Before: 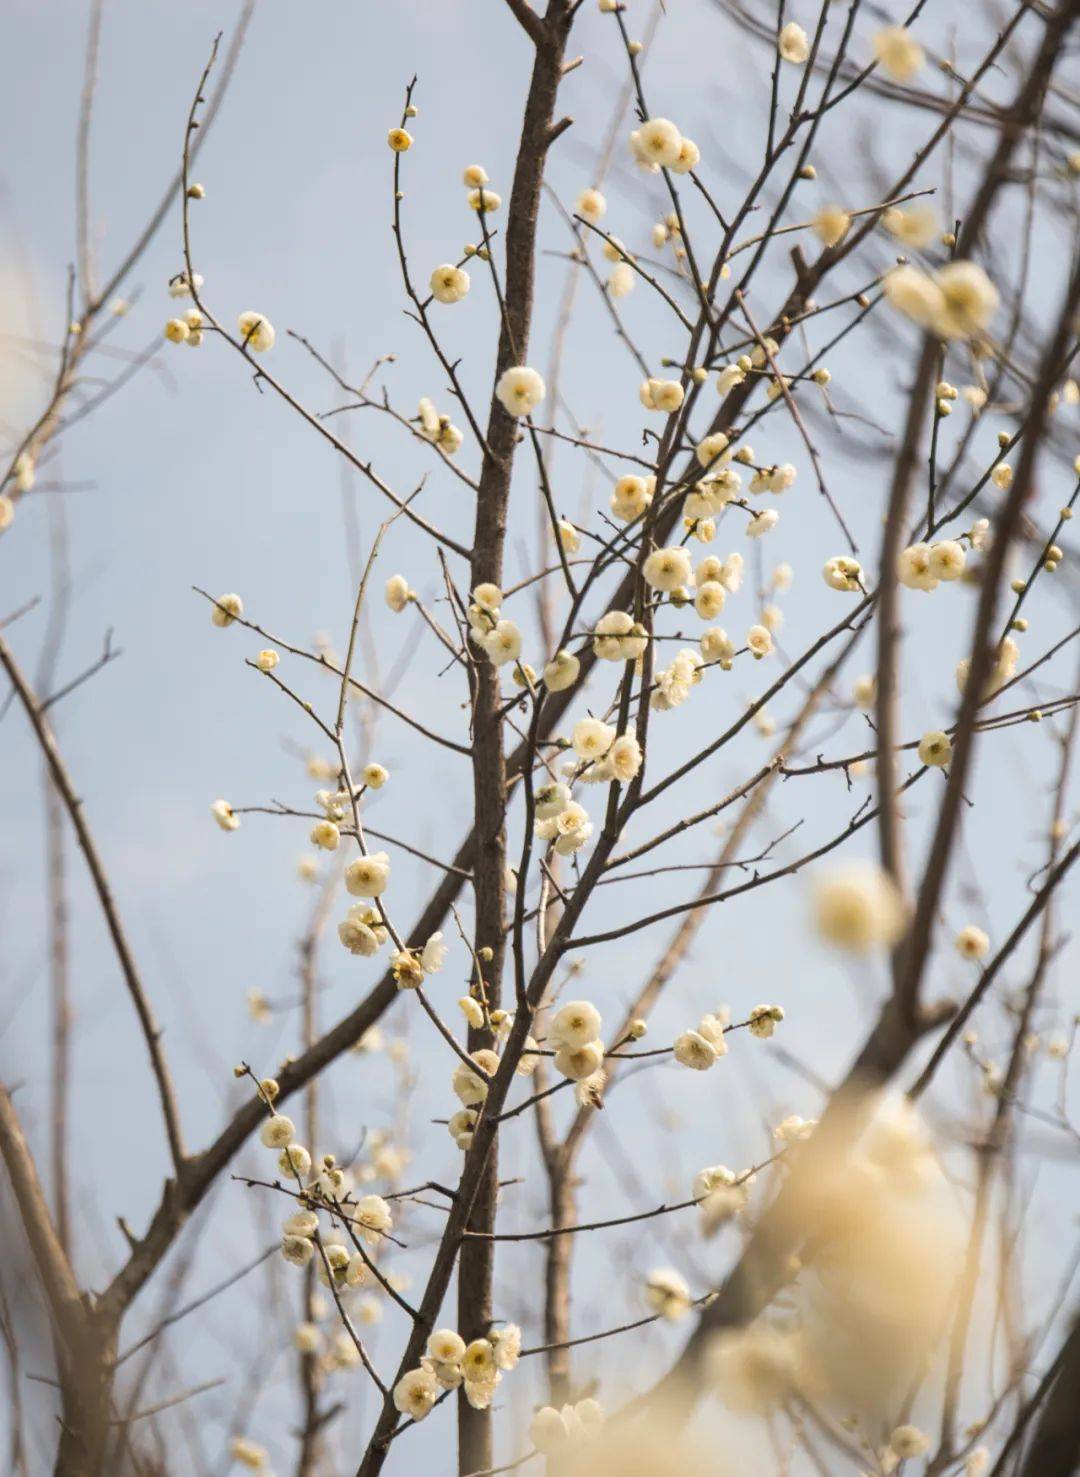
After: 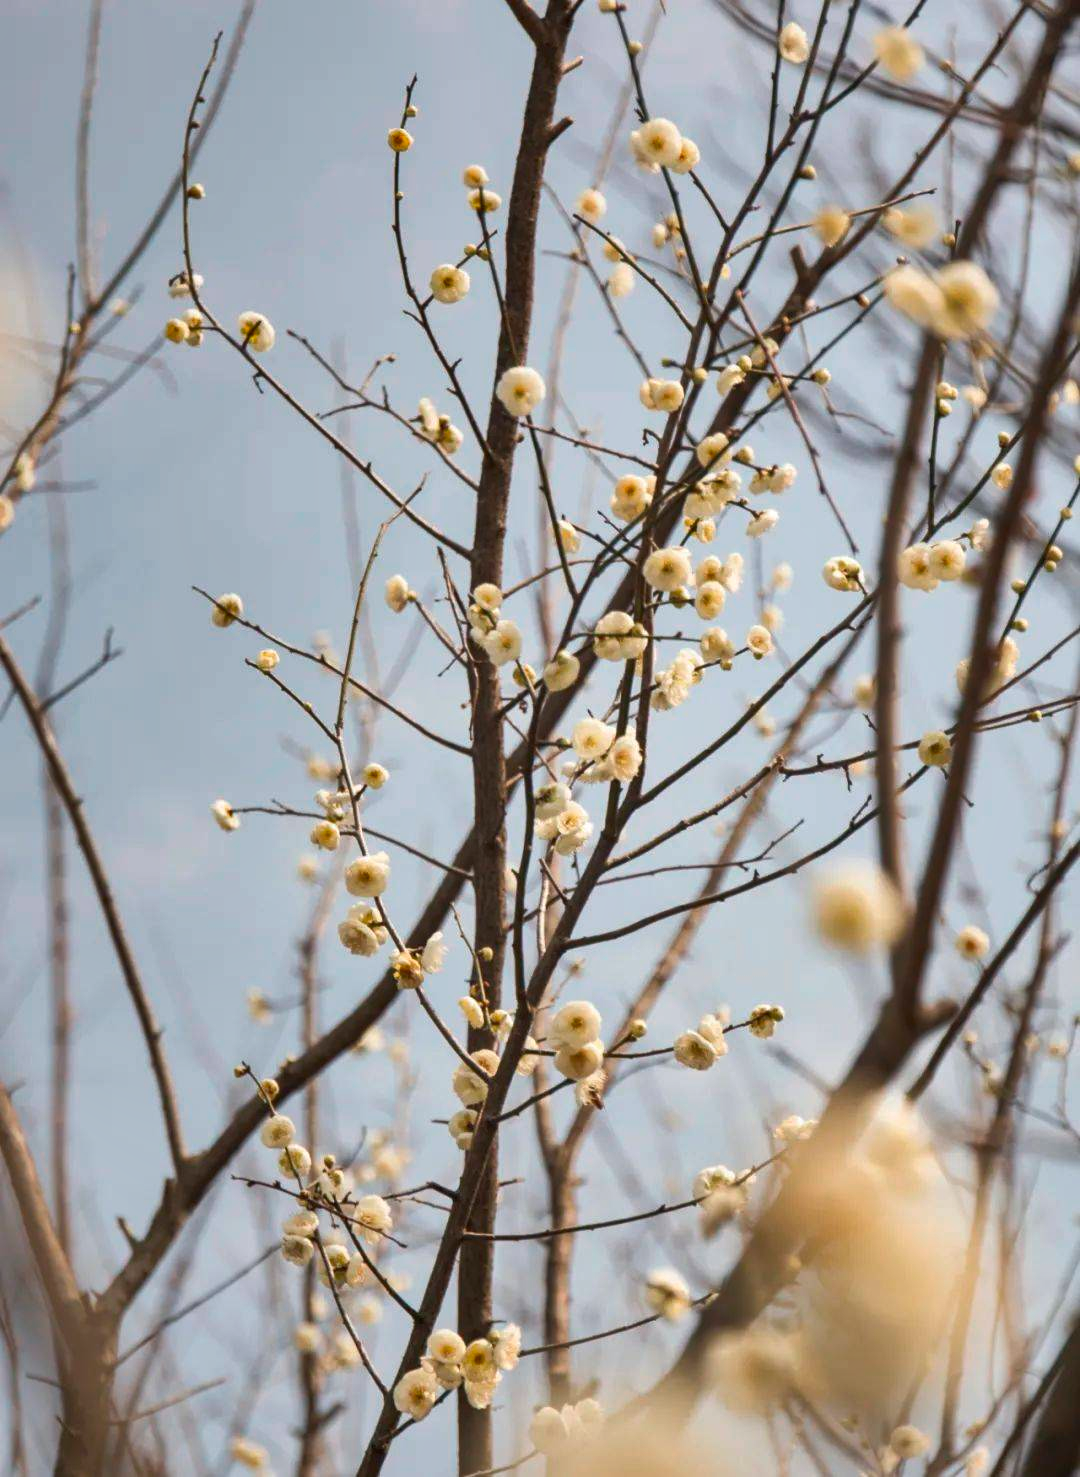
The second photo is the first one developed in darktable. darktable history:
shadows and highlights: radius 108.93, shadows 23.98, highlights -58.72, low approximation 0.01, soften with gaussian
